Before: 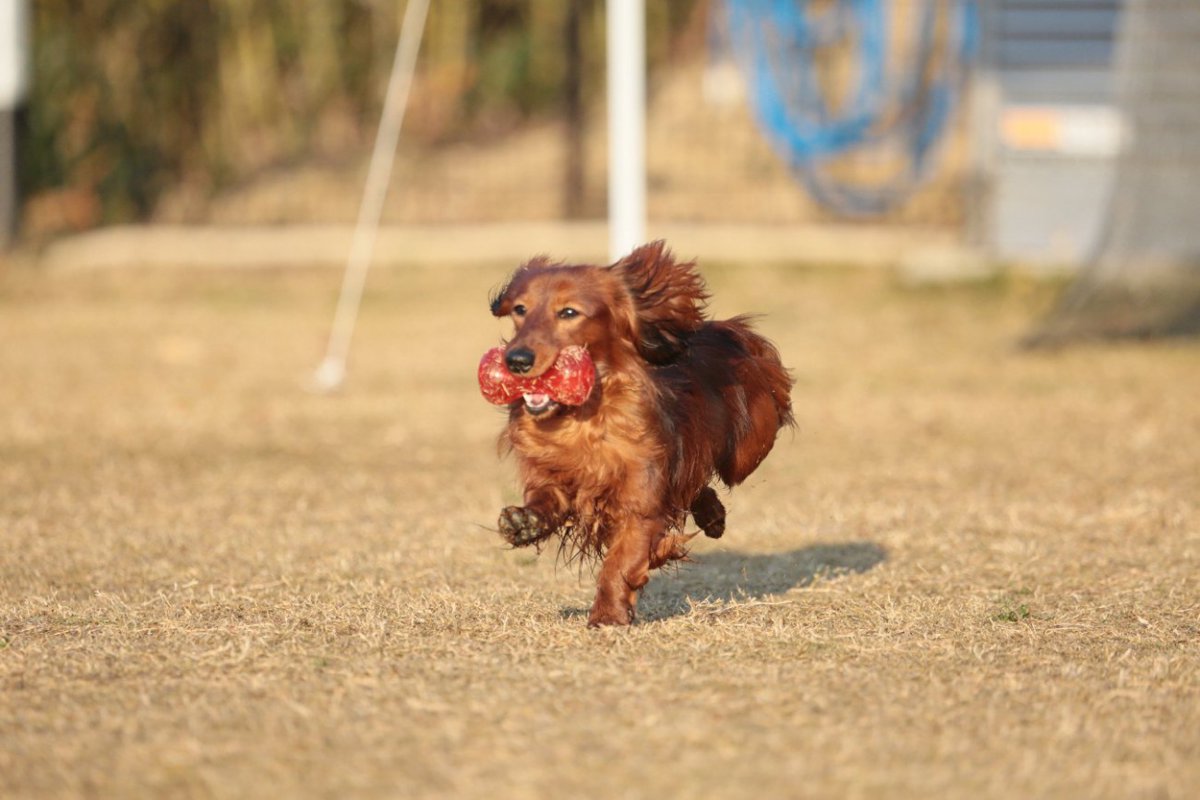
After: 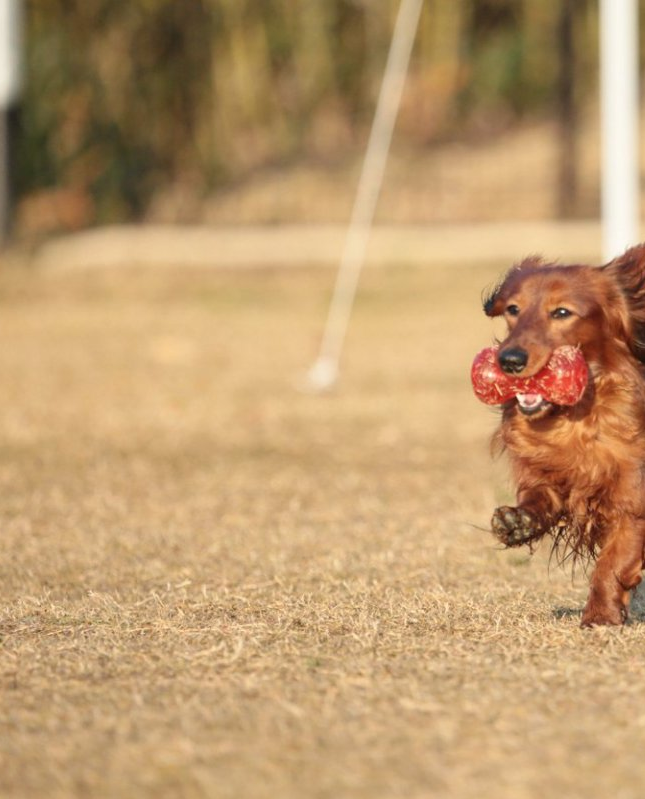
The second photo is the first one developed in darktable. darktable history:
crop: left 0.587%, right 45.588%, bottom 0.086%
tone equalizer: on, module defaults
white balance: emerald 1
